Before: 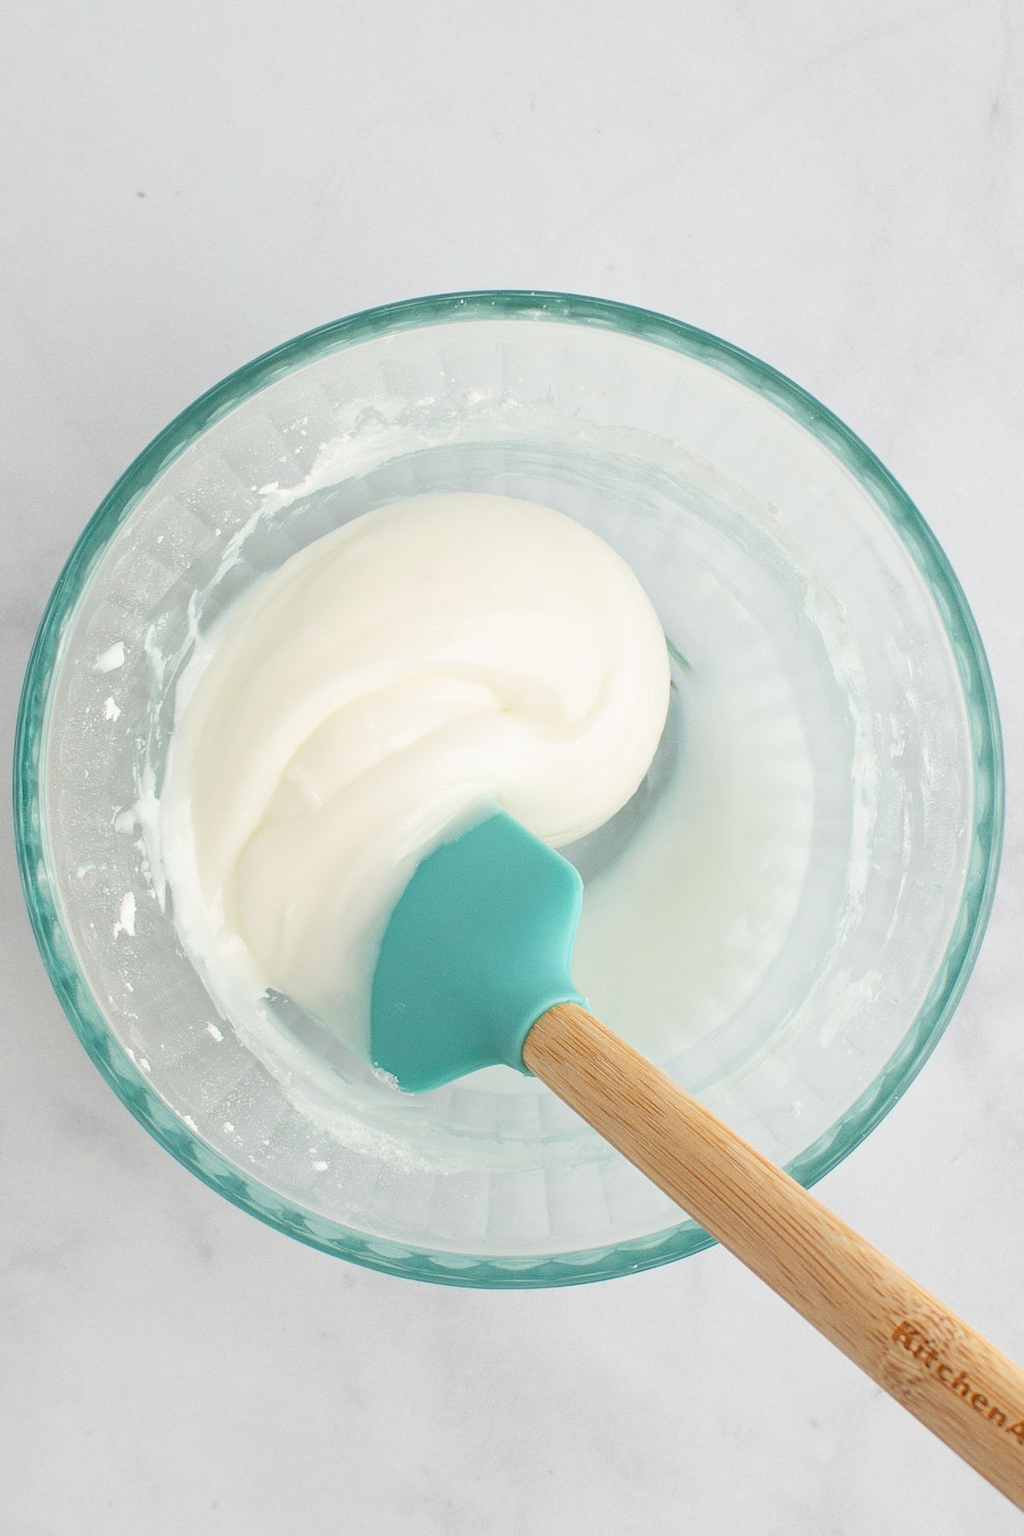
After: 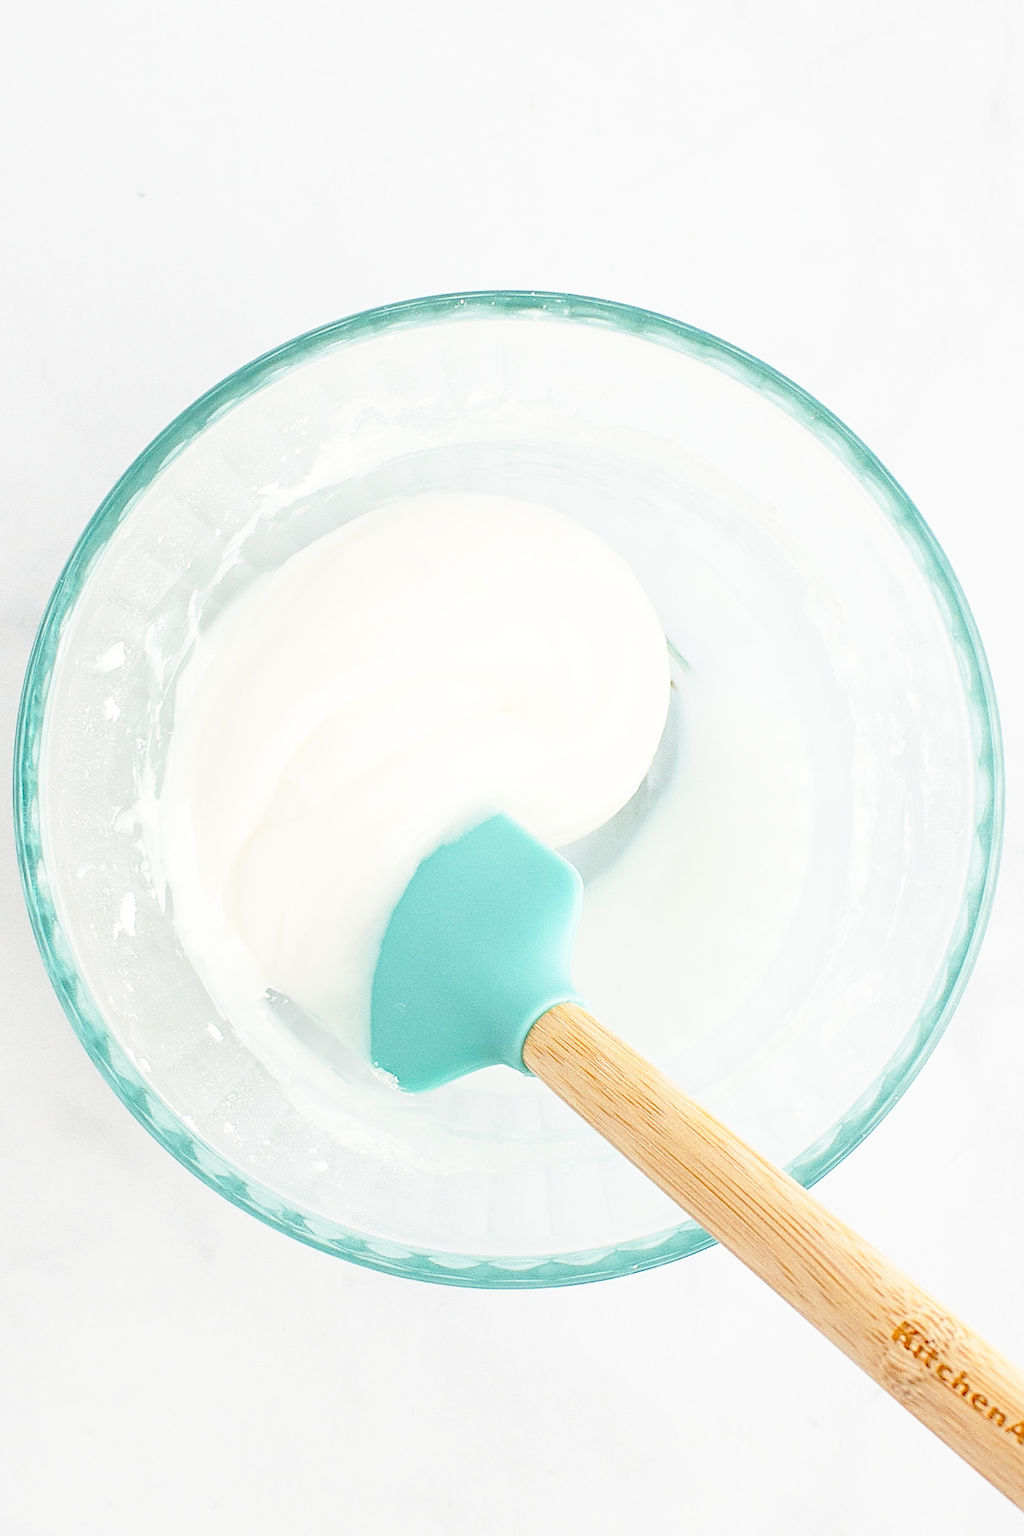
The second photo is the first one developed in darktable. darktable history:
base curve: curves: ch0 [(0, 0) (0.032, 0.037) (0.105, 0.228) (0.435, 0.76) (0.856, 0.983) (1, 1)], preserve colors none
sharpen: radius 1.864, amount 0.398, threshold 1.271
